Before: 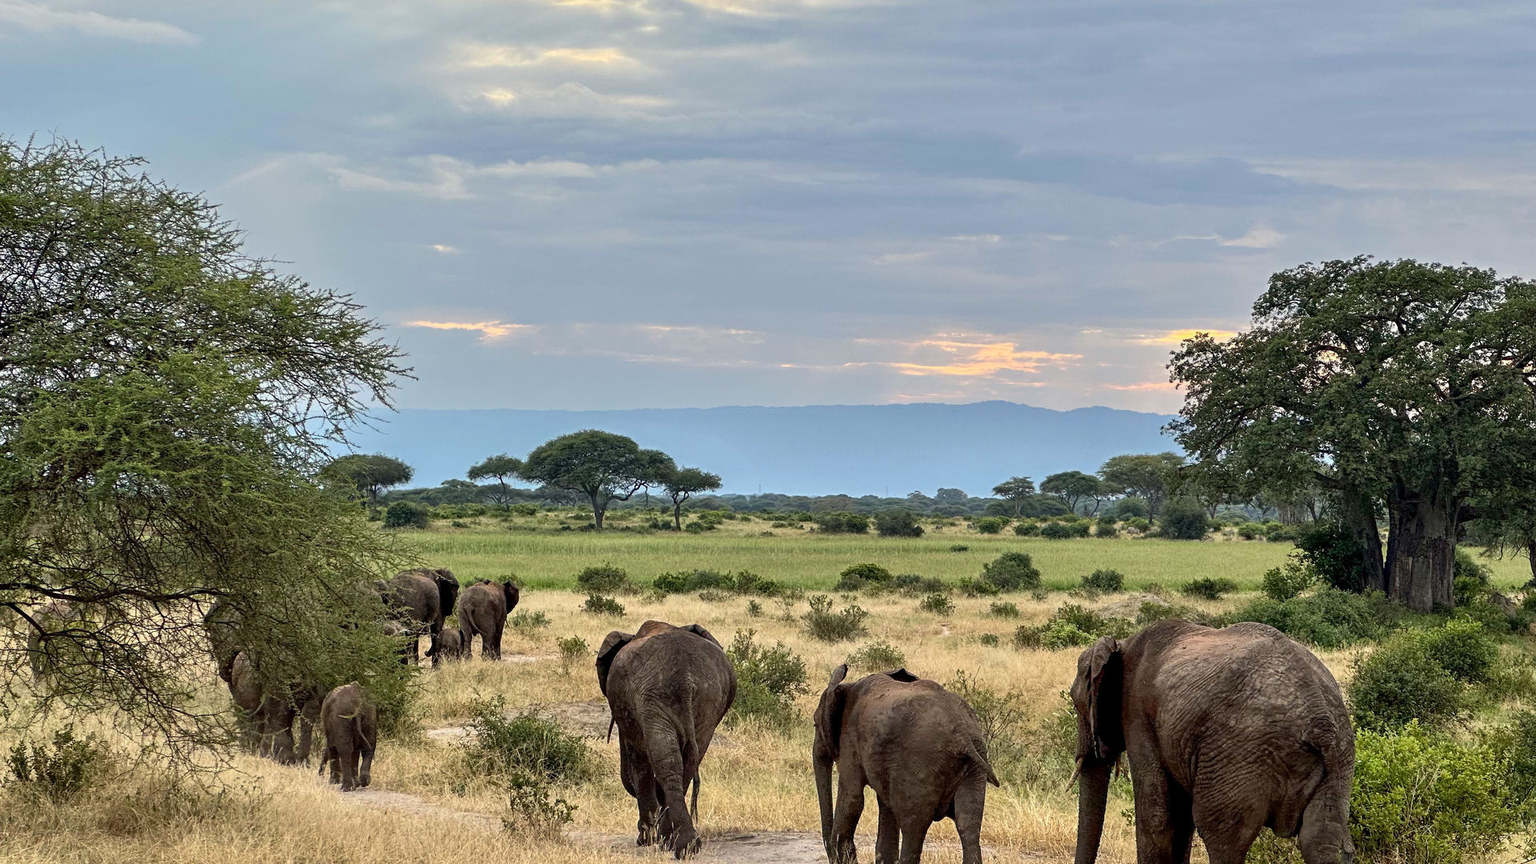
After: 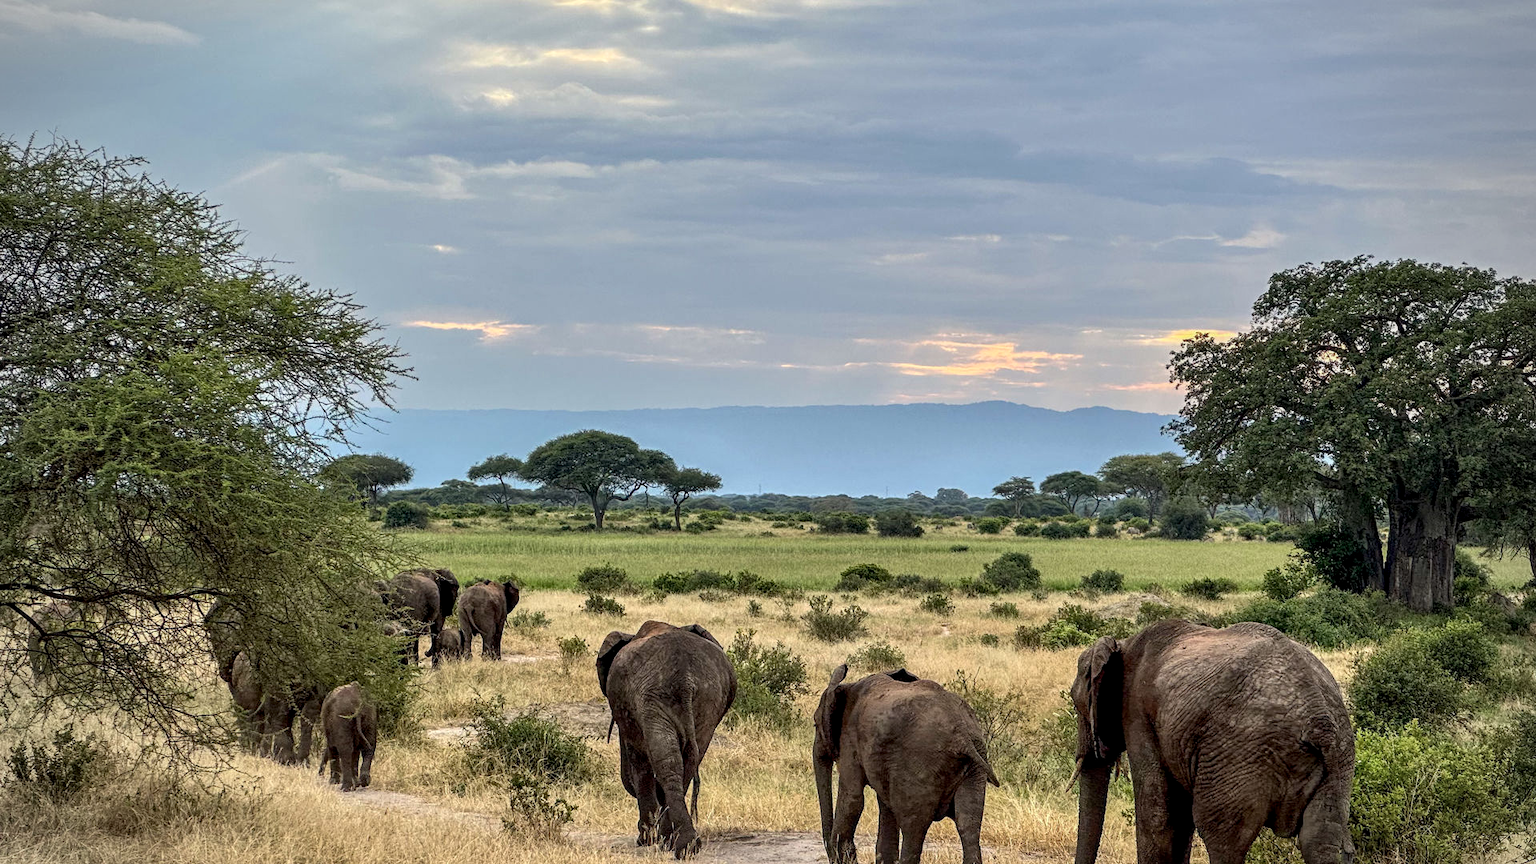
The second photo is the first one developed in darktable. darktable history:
vignetting: fall-off radius 60.92%
local contrast: on, module defaults
